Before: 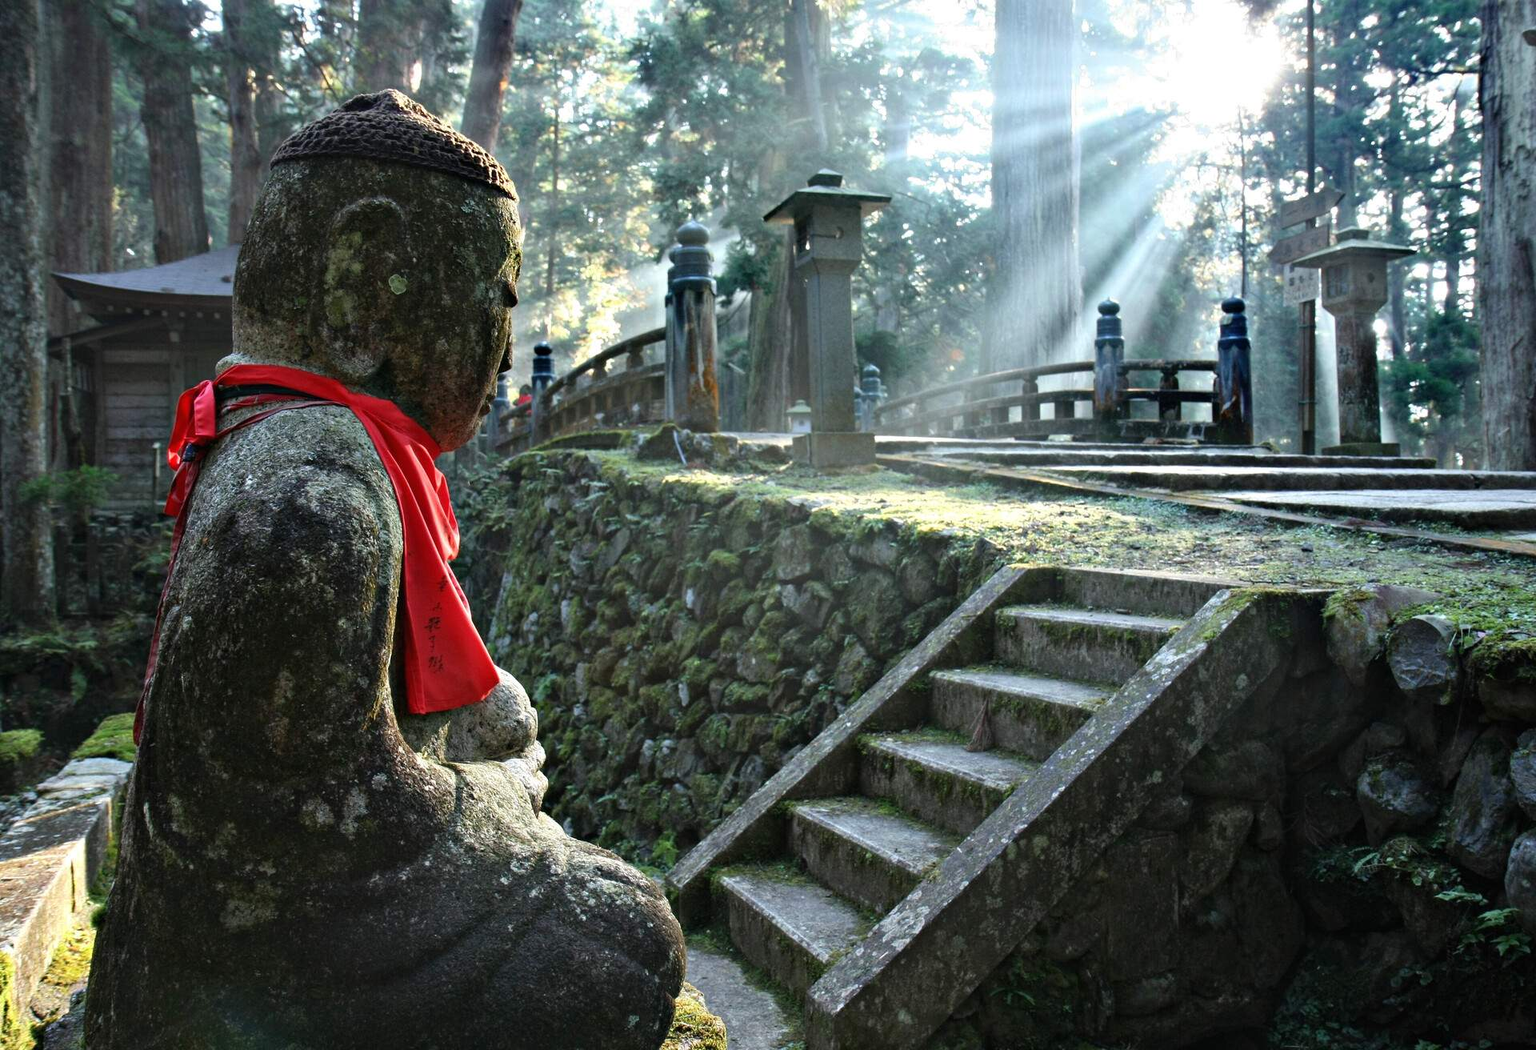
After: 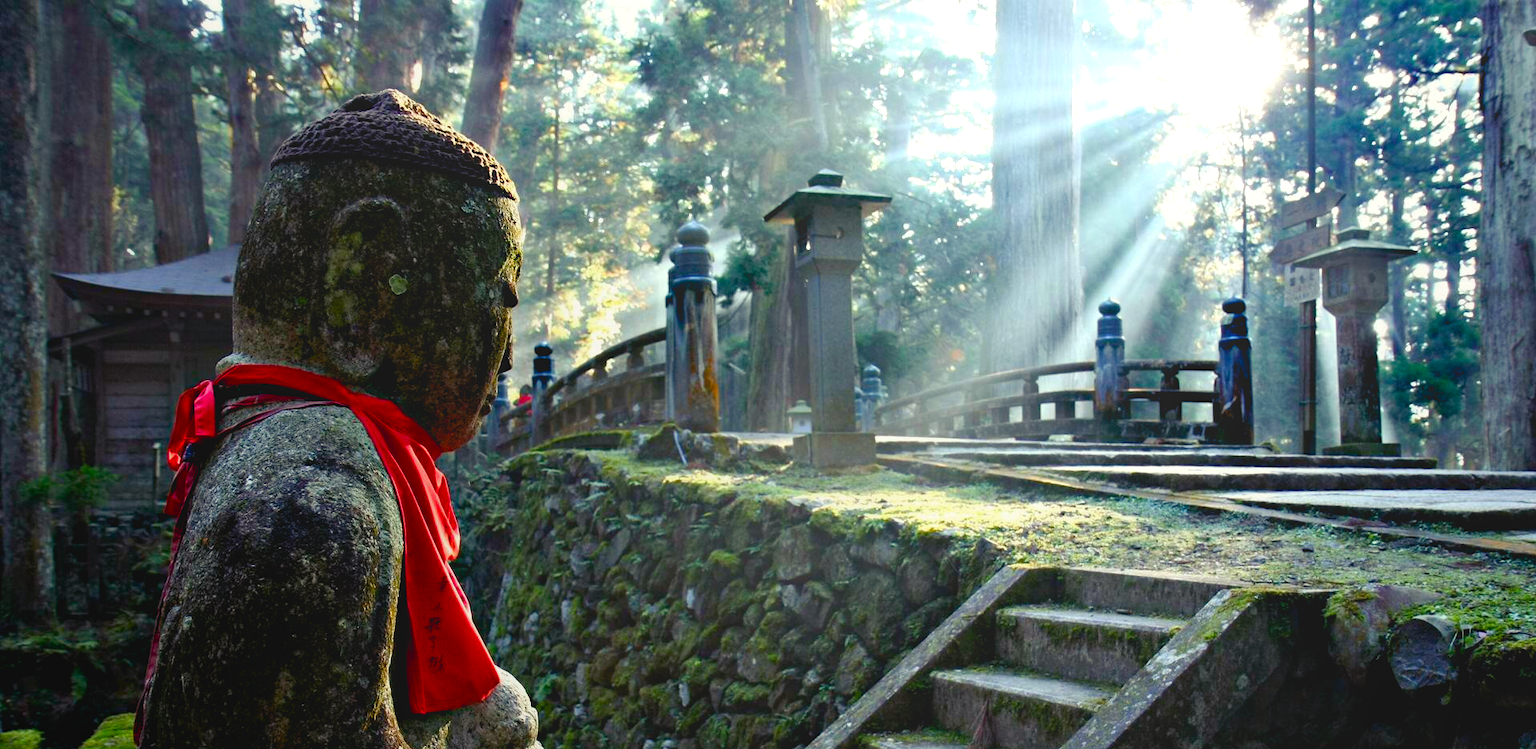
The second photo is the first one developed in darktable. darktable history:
crop: bottom 28.576%
local contrast: detail 69%
color balance rgb: shadows lift › luminance -21.66%, shadows lift › chroma 6.57%, shadows lift › hue 270°, power › chroma 0.68%, power › hue 60°, highlights gain › luminance 6.08%, highlights gain › chroma 1.33%, highlights gain › hue 90°, global offset › luminance -0.87%, perceptual saturation grading › global saturation 26.86%, perceptual saturation grading › highlights -28.39%, perceptual saturation grading › mid-tones 15.22%, perceptual saturation grading › shadows 33.98%, perceptual brilliance grading › highlights 10%, perceptual brilliance grading › mid-tones 5%
